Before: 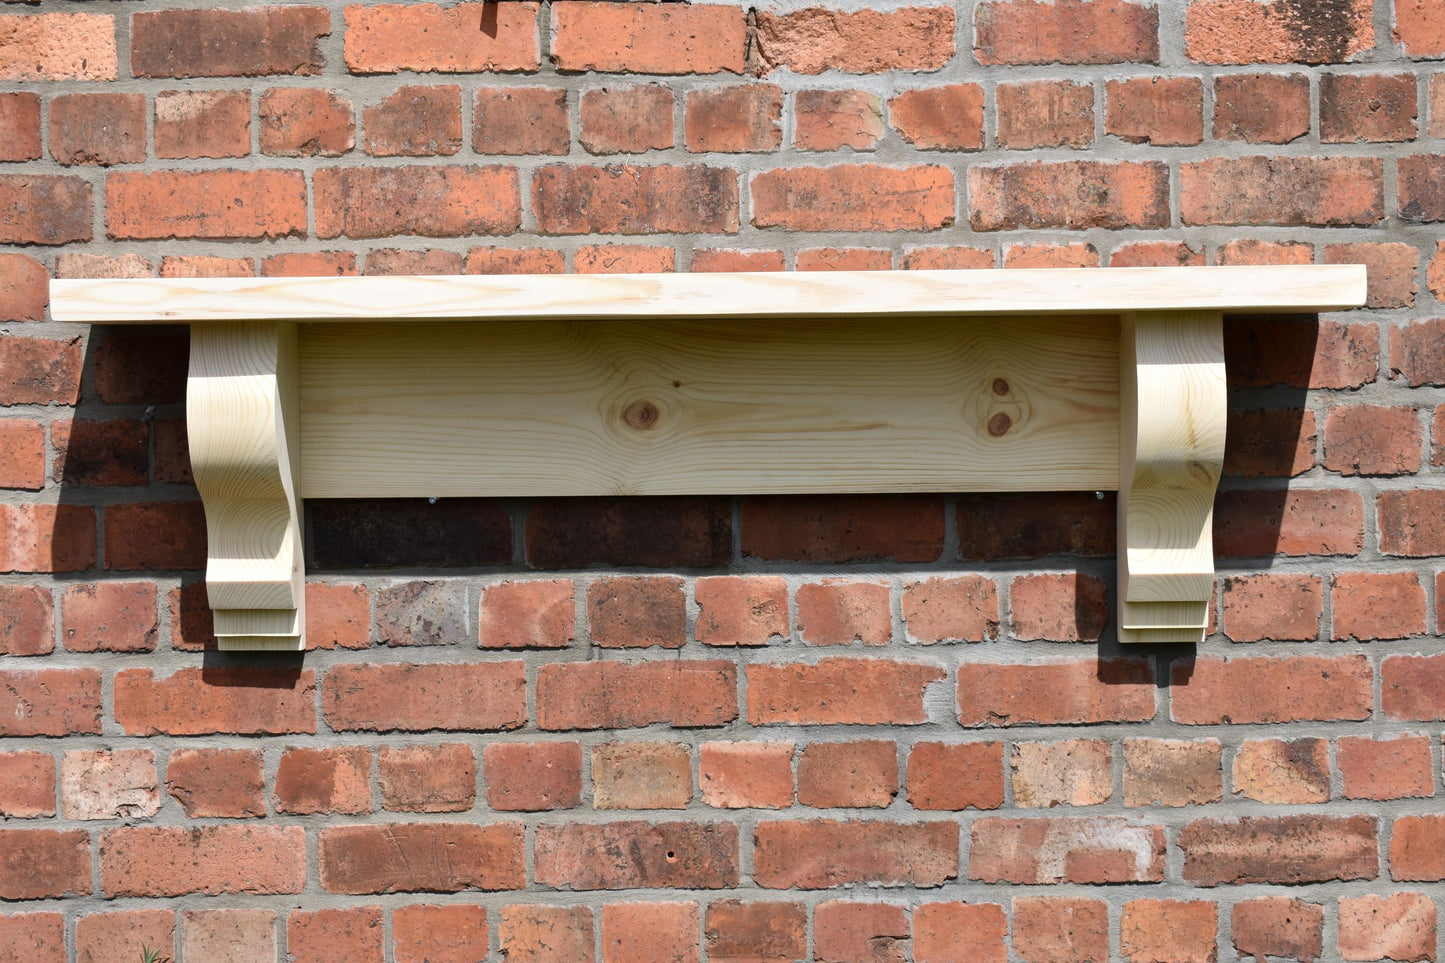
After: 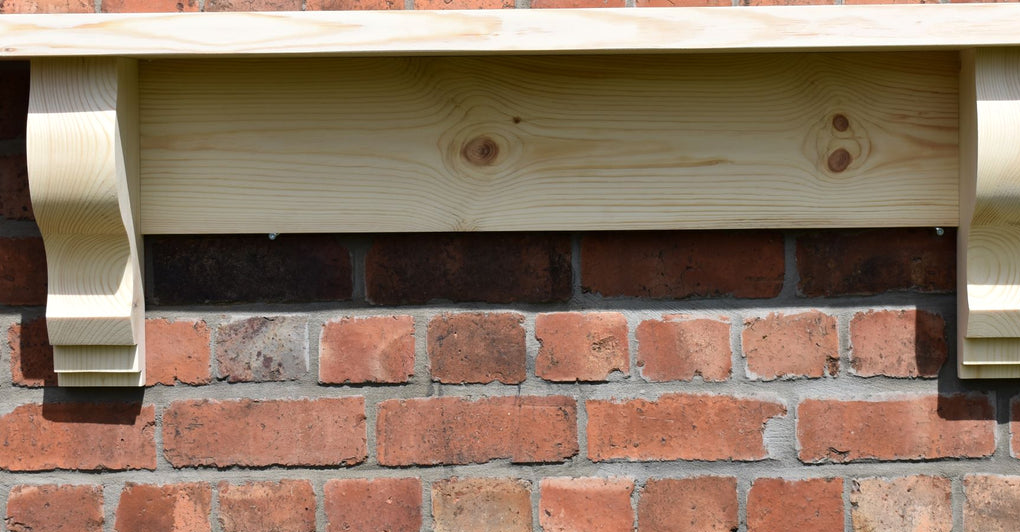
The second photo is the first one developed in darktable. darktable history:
tone equalizer: edges refinement/feathering 500, mask exposure compensation -1.57 EV, preserve details no
exposure: compensate highlight preservation false
crop: left 11.079%, top 27.473%, right 18.233%, bottom 17.189%
